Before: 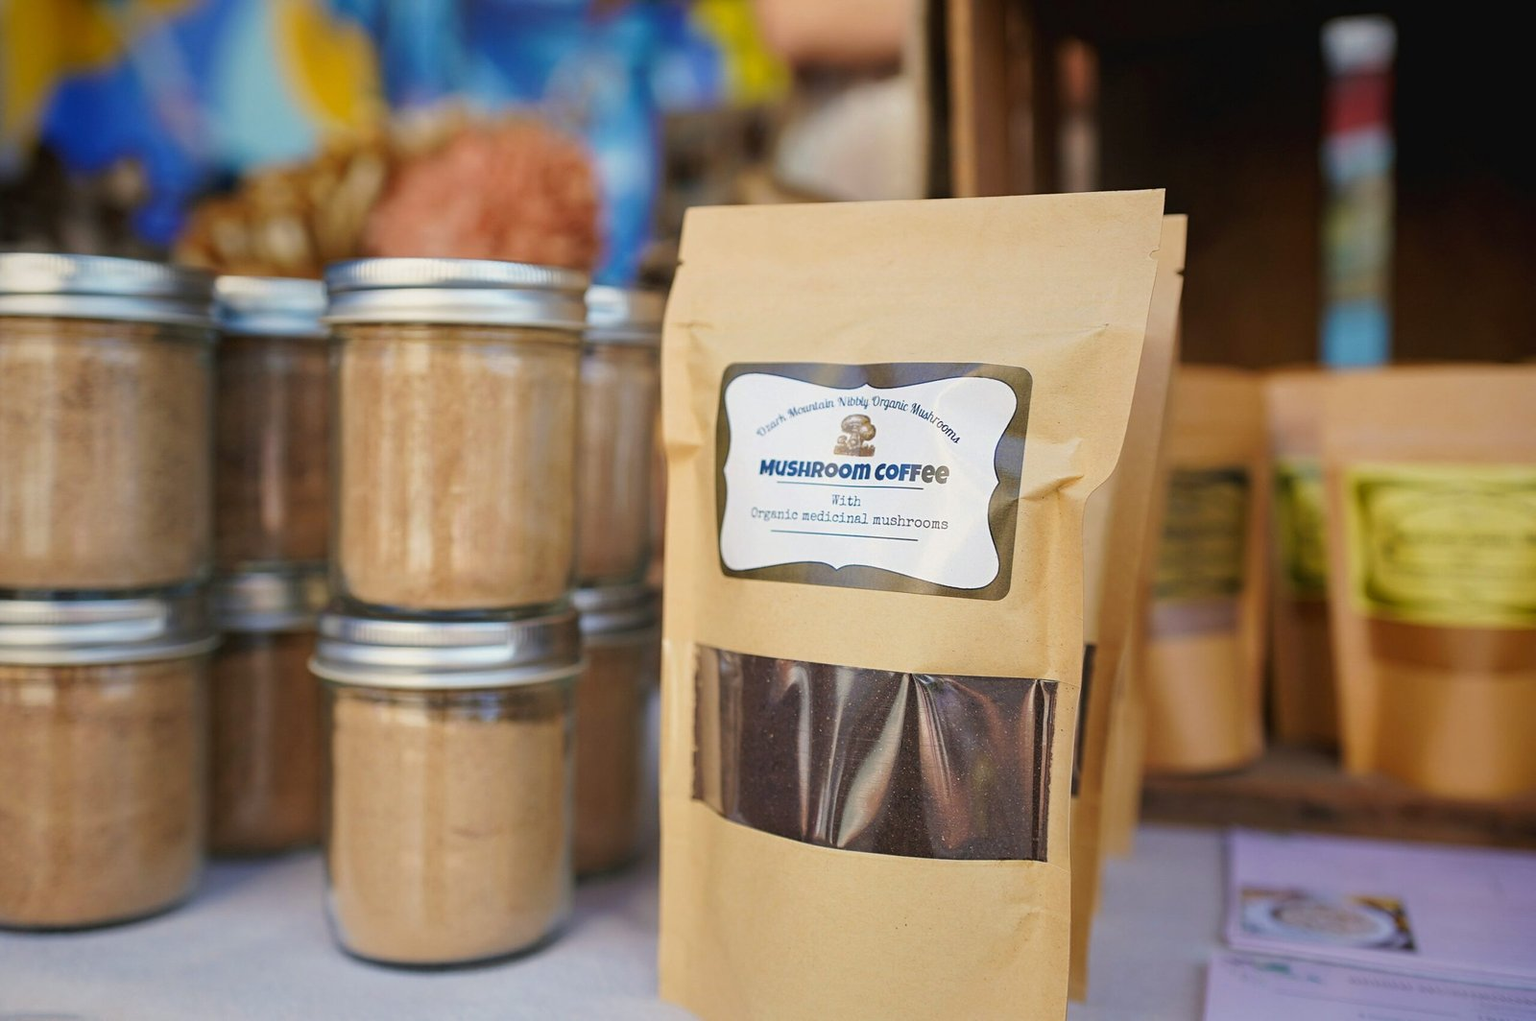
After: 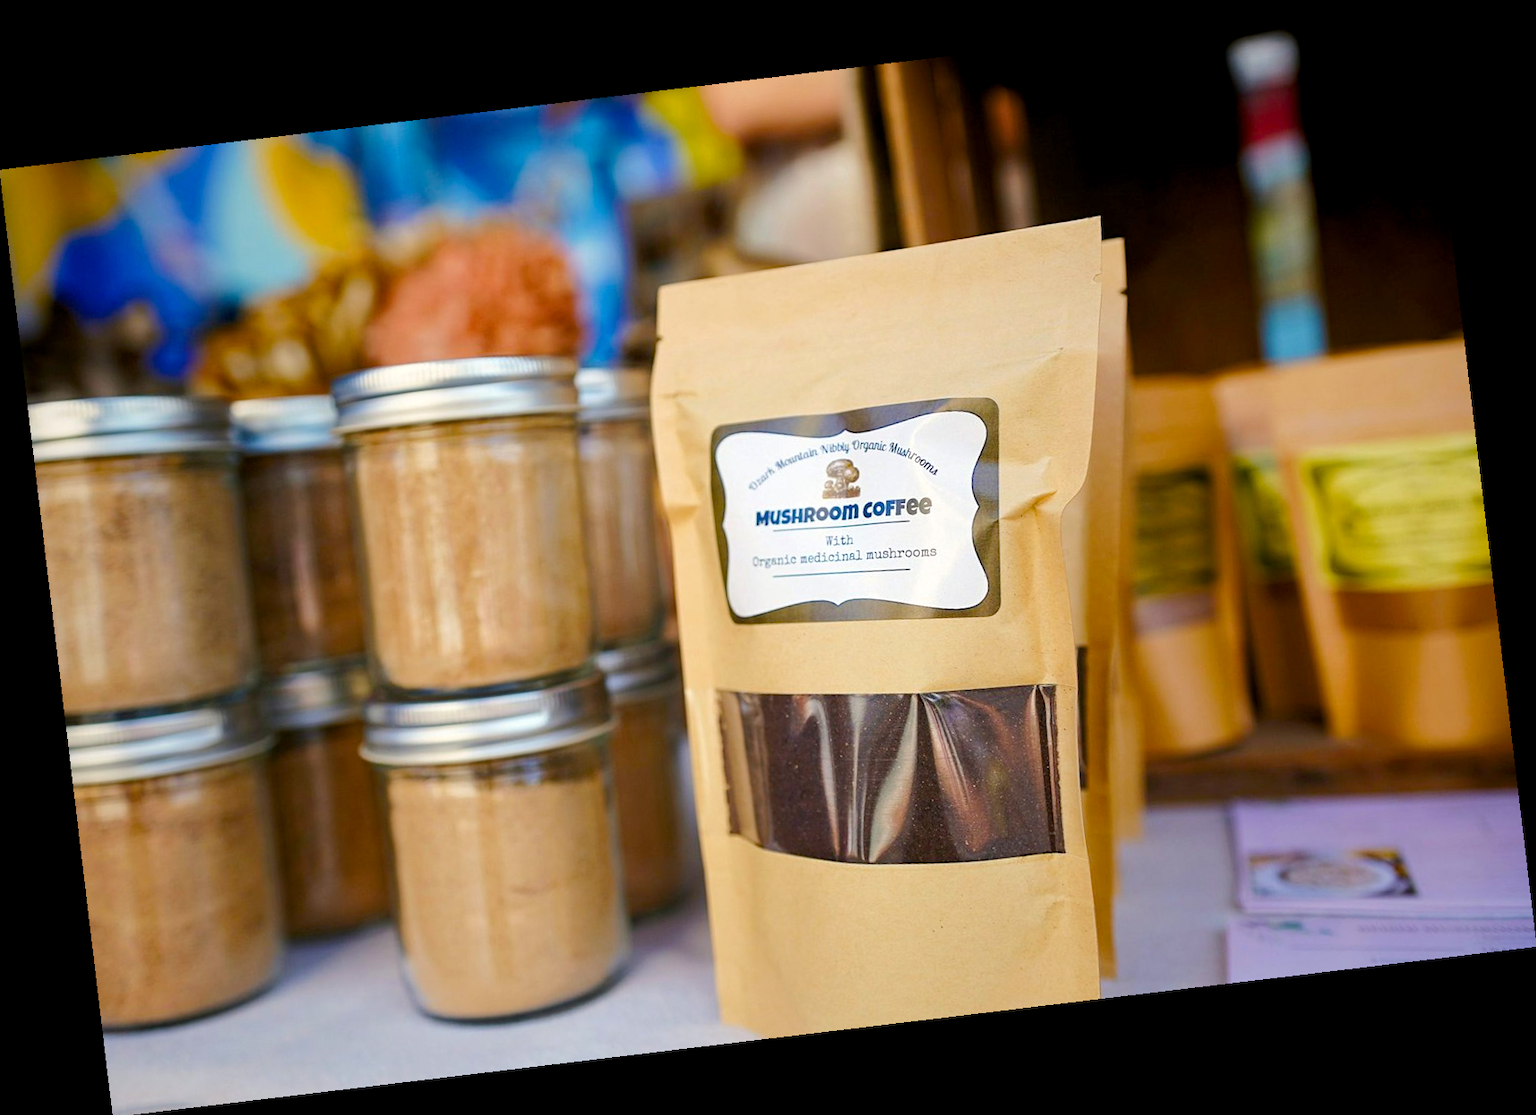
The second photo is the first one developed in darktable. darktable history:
color balance rgb: global offset › luminance -0.51%, perceptual saturation grading › global saturation 27.53%, perceptual saturation grading › highlights -25%, perceptual saturation grading › shadows 25%, perceptual brilliance grading › highlights 6.62%, perceptual brilliance grading › mid-tones 17.07%, perceptual brilliance grading › shadows -5.23%
rotate and perspective: rotation -6.83°, automatic cropping off
